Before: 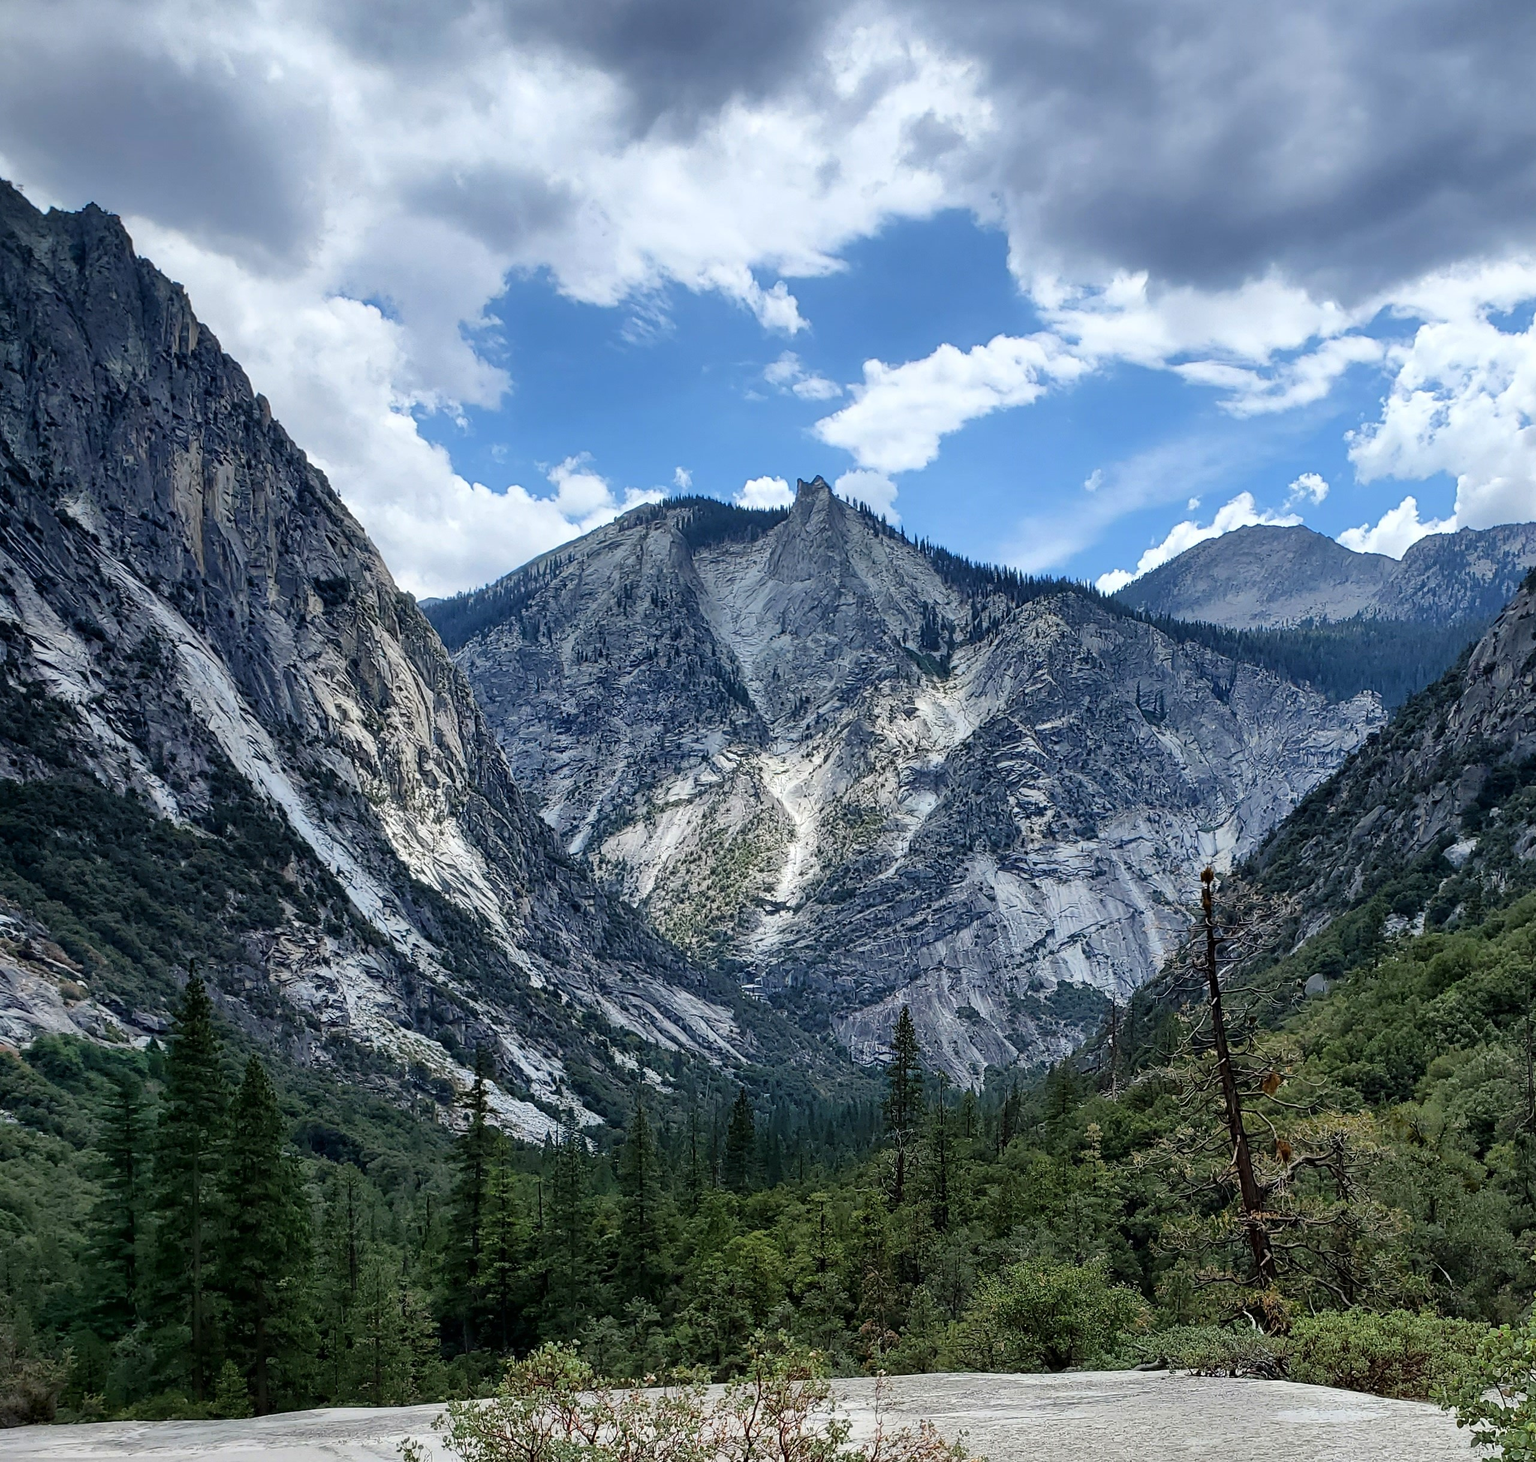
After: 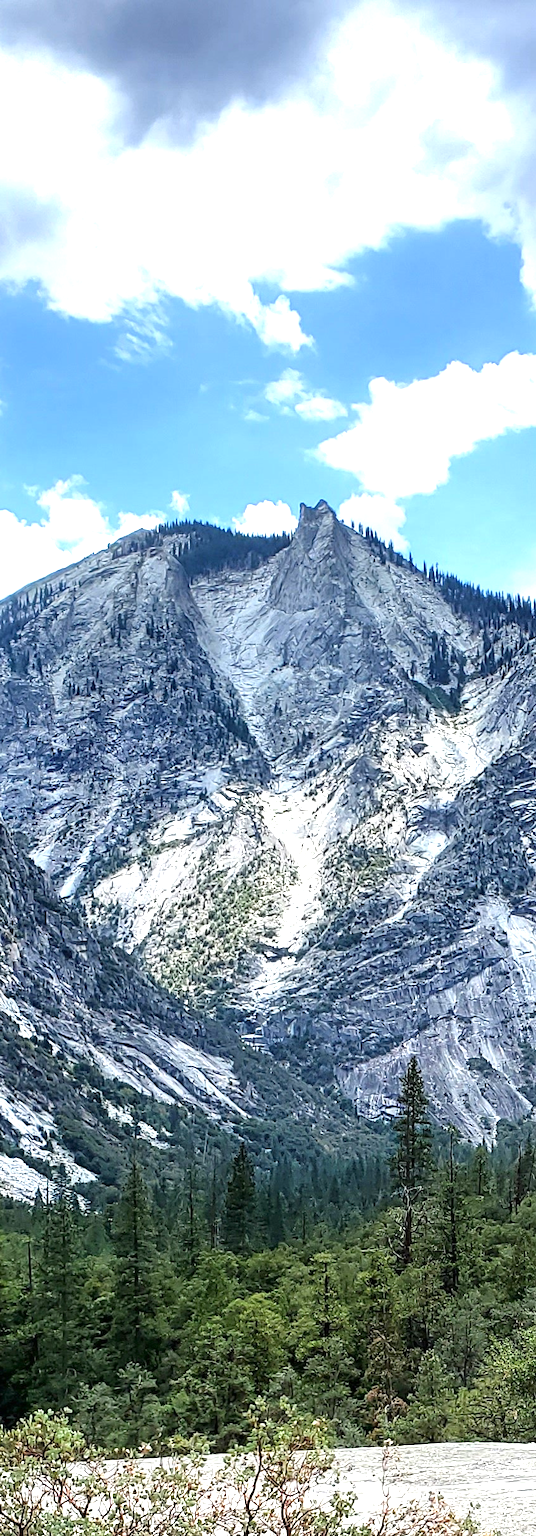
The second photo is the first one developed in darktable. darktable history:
exposure: exposure 1.061 EV, compensate highlight preservation false
crop: left 33.36%, right 33.36%
